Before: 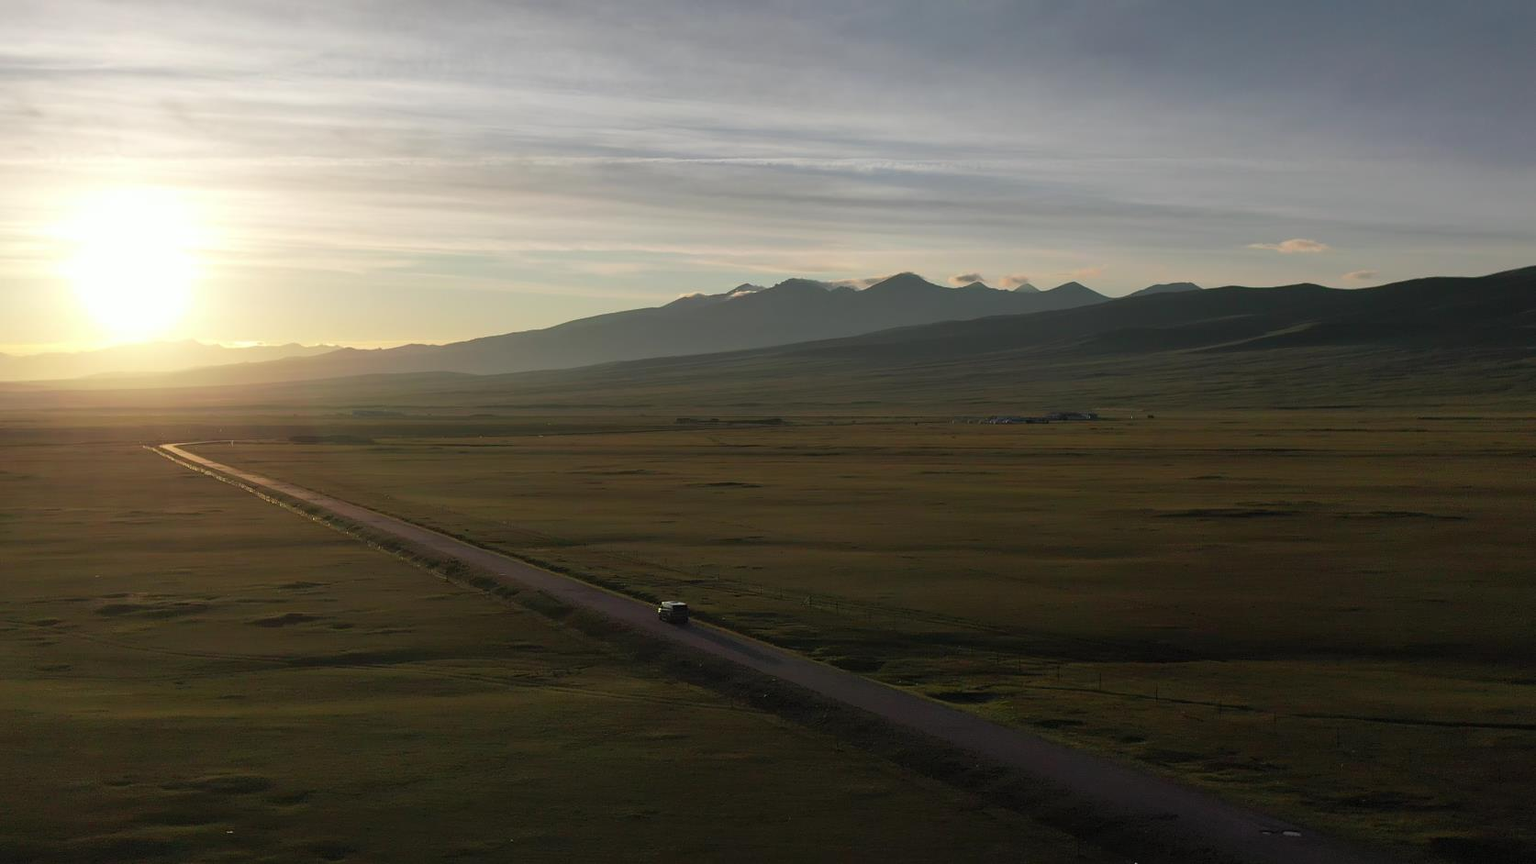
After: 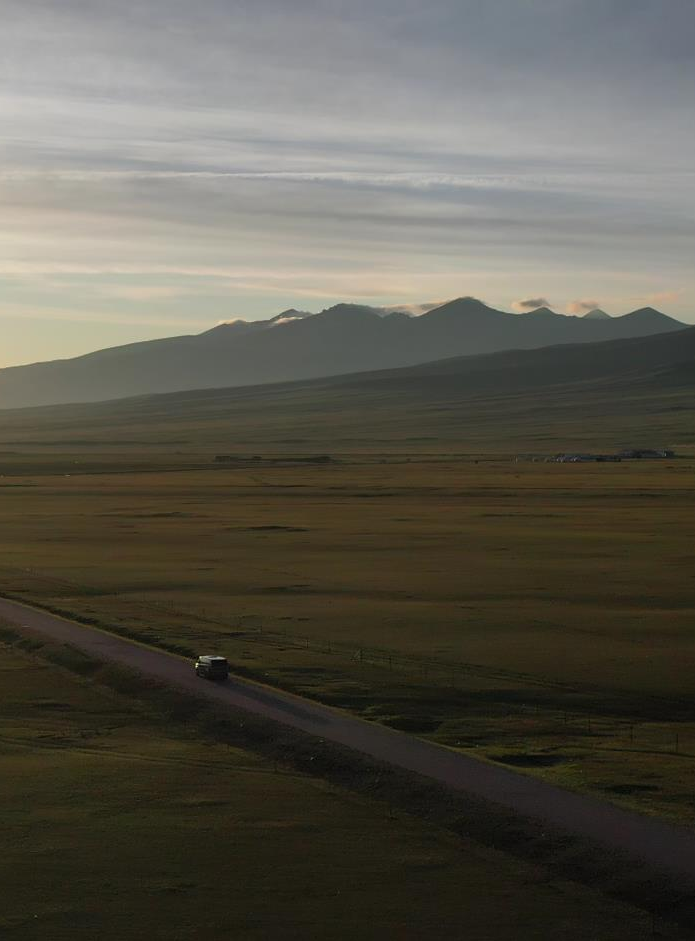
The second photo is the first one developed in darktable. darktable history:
crop: left 31.228%, right 27.25%
